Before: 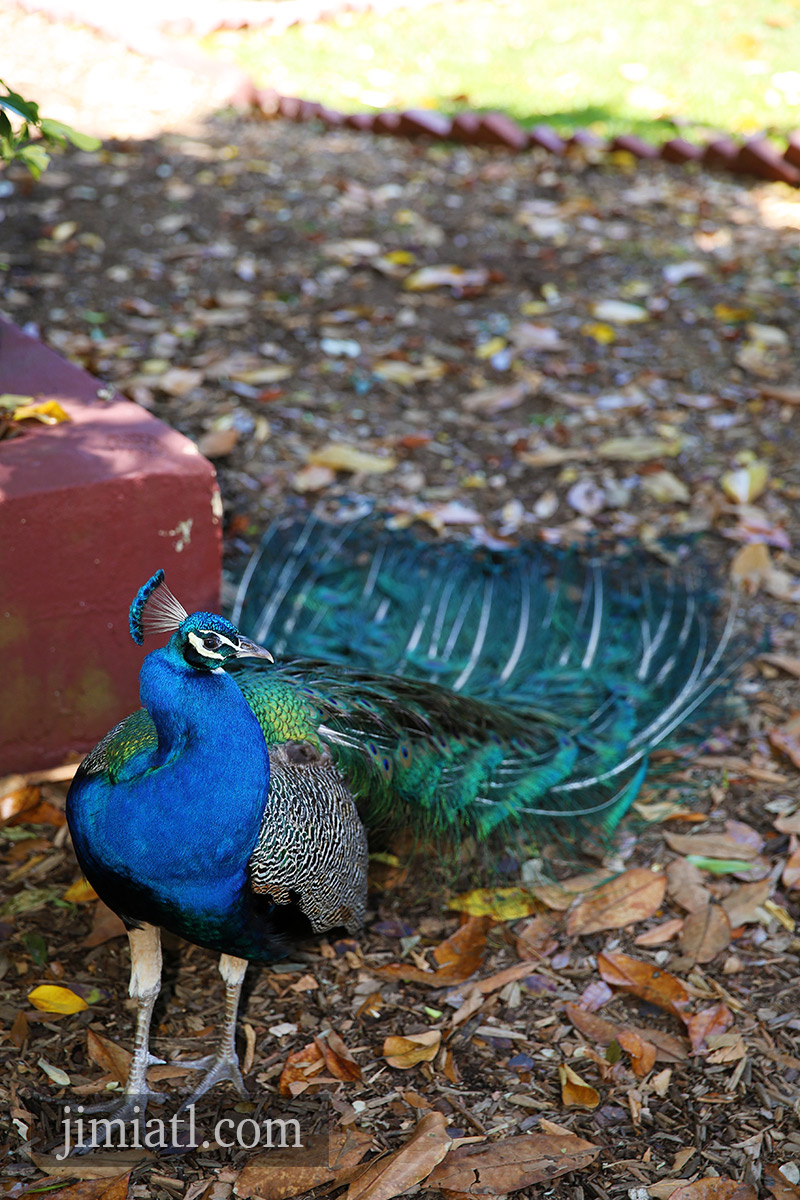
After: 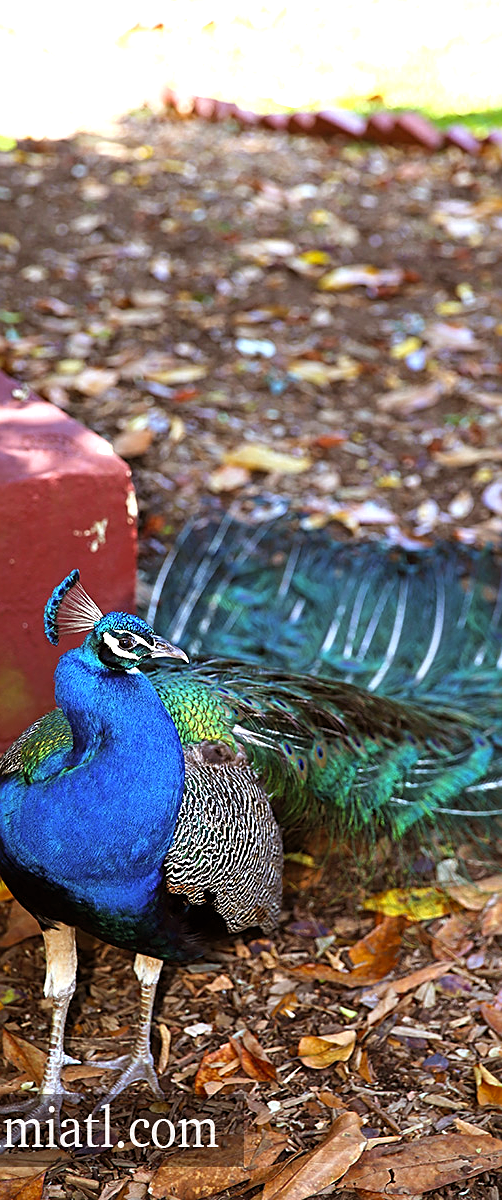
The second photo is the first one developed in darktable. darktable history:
crop: left 10.644%, right 26.528%
exposure: black level correction 0, exposure 0.7 EV, compensate exposure bias true, compensate highlight preservation false
rgb levels: mode RGB, independent channels, levels [[0, 0.5, 1], [0, 0.521, 1], [0, 0.536, 1]]
sharpen: on, module defaults
